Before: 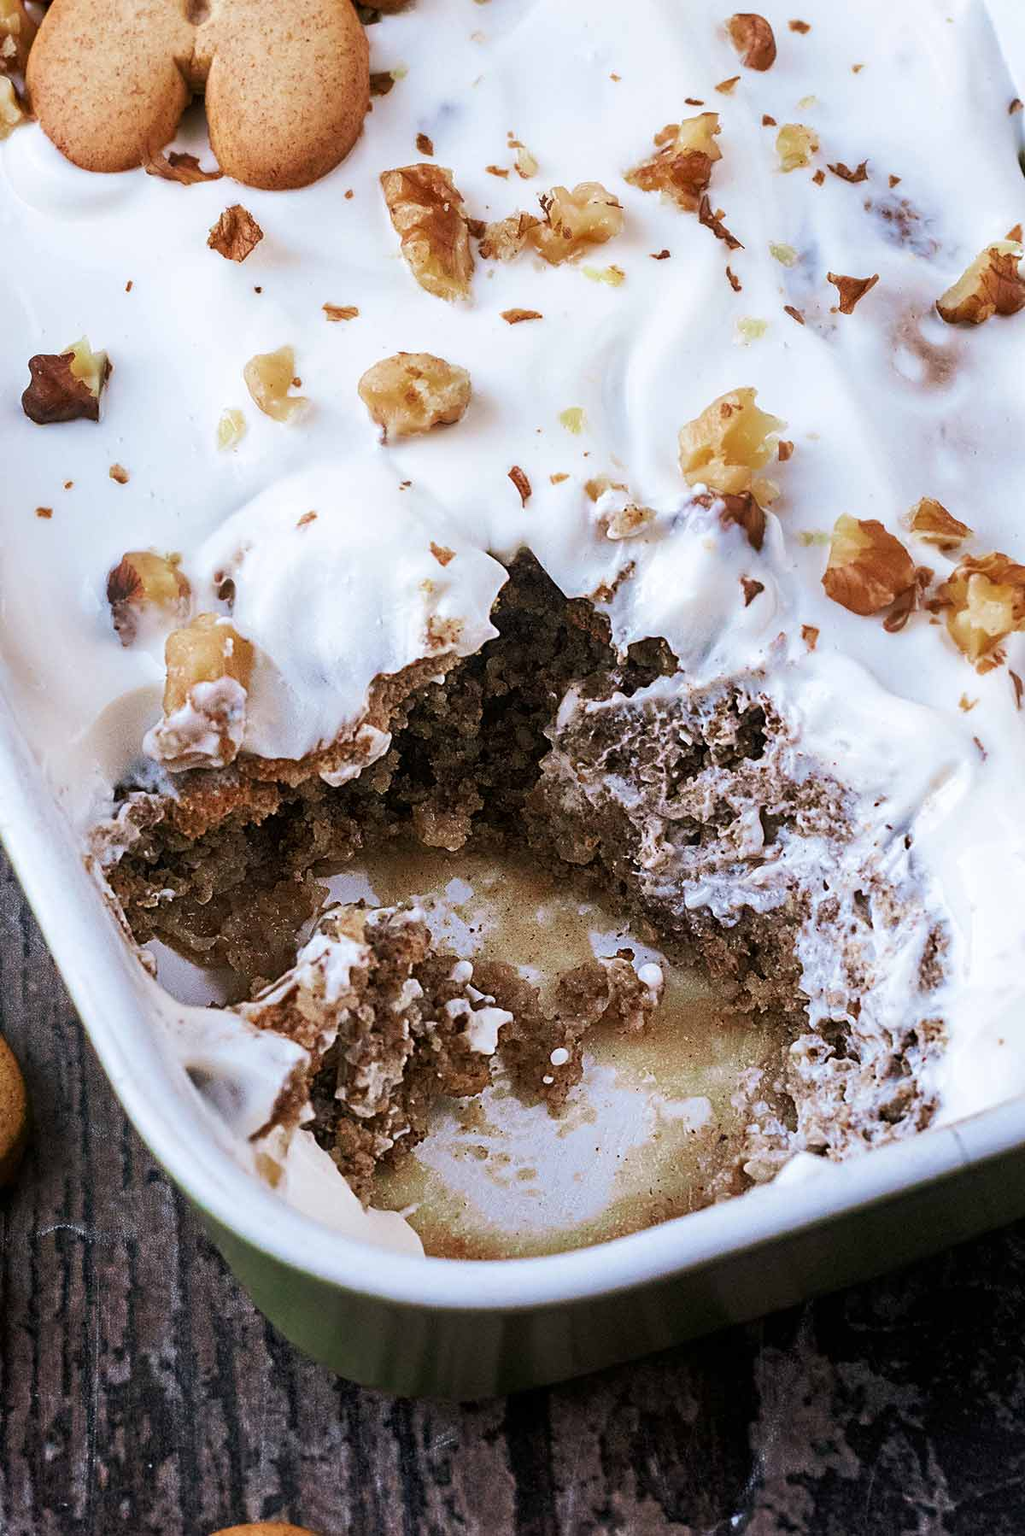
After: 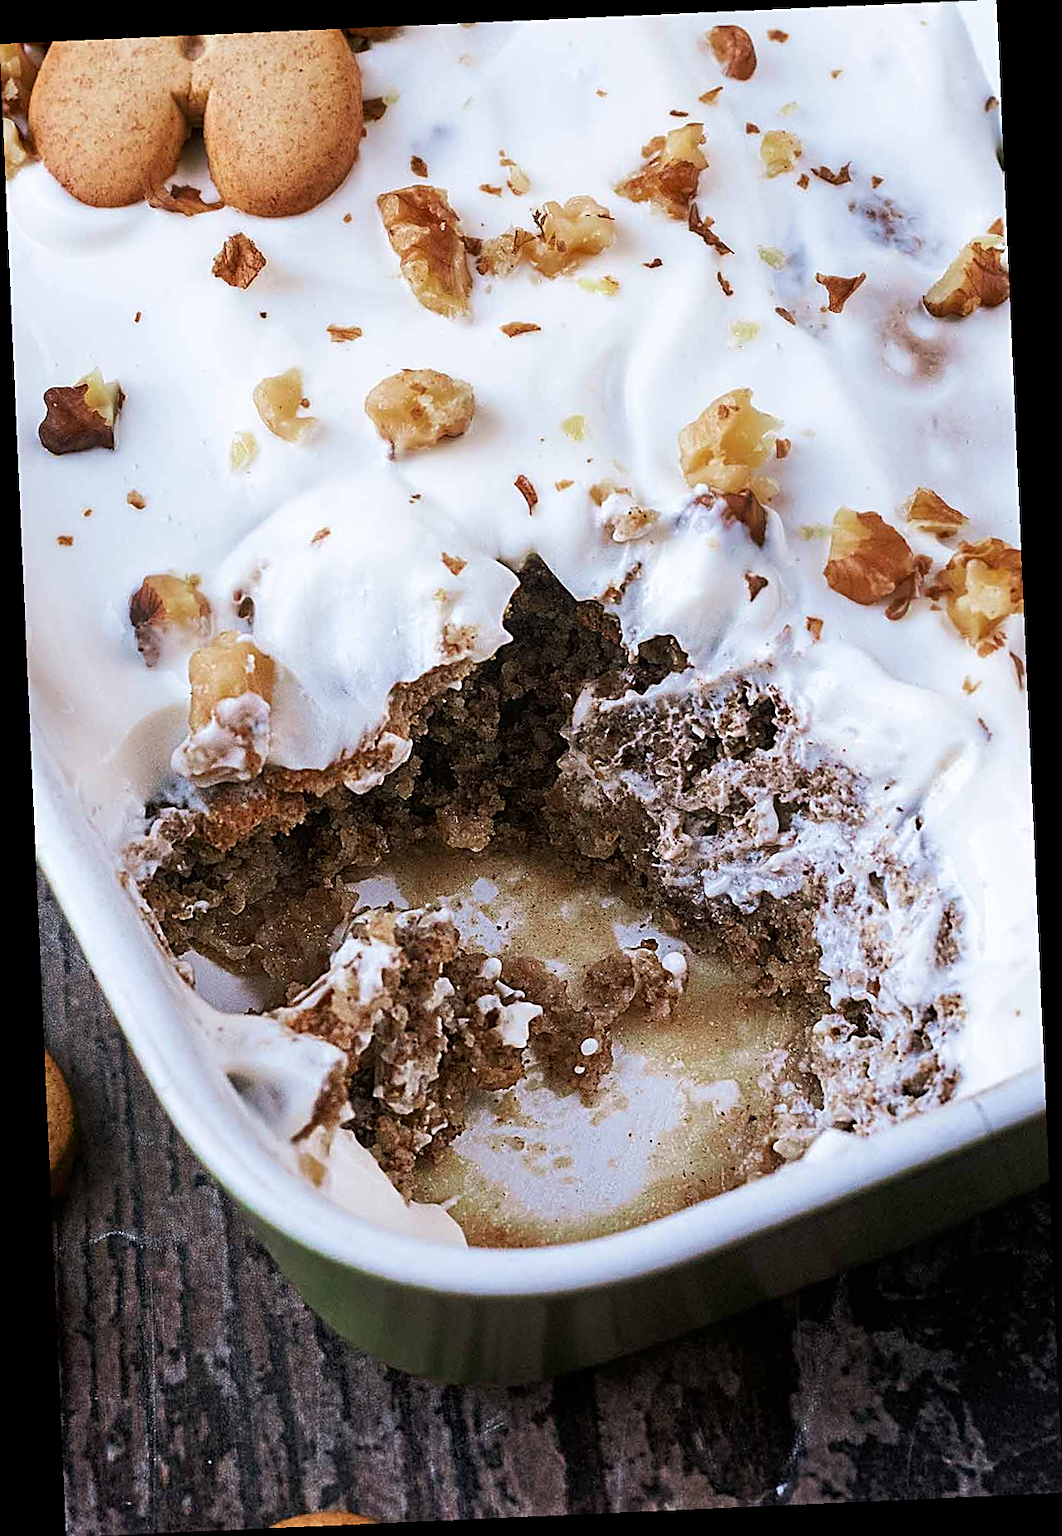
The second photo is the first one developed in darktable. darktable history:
sharpen: on, module defaults
rotate and perspective: rotation -2.56°, automatic cropping off
white balance: emerald 1
